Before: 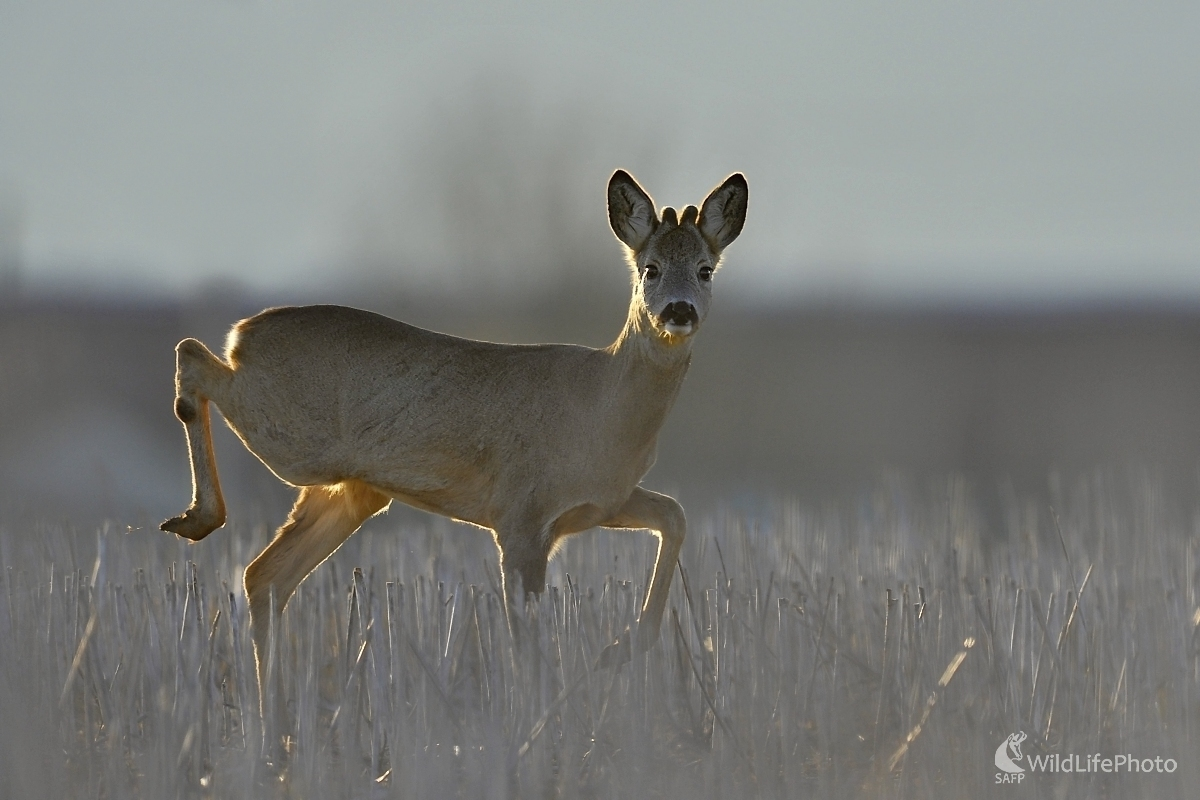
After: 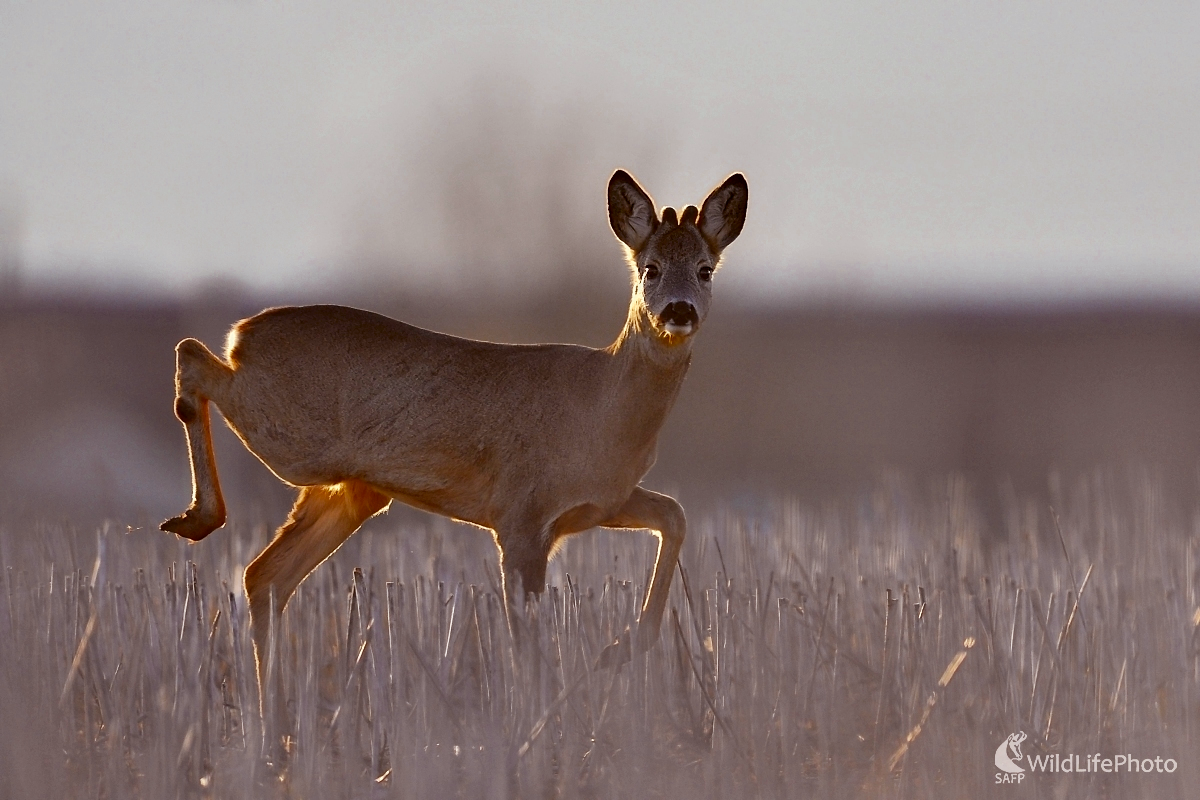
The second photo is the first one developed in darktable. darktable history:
rgb levels: mode RGB, independent channels, levels [[0, 0.474, 1], [0, 0.5, 1], [0, 0.5, 1]]
color zones: curves: ch0 [(0.11, 0.396) (0.195, 0.36) (0.25, 0.5) (0.303, 0.412) (0.357, 0.544) (0.75, 0.5) (0.967, 0.328)]; ch1 [(0, 0.468) (0.112, 0.512) (0.202, 0.6) (0.25, 0.5) (0.307, 0.352) (0.357, 0.544) (0.75, 0.5) (0.963, 0.524)]
contrast brightness saturation: contrast 0.22
